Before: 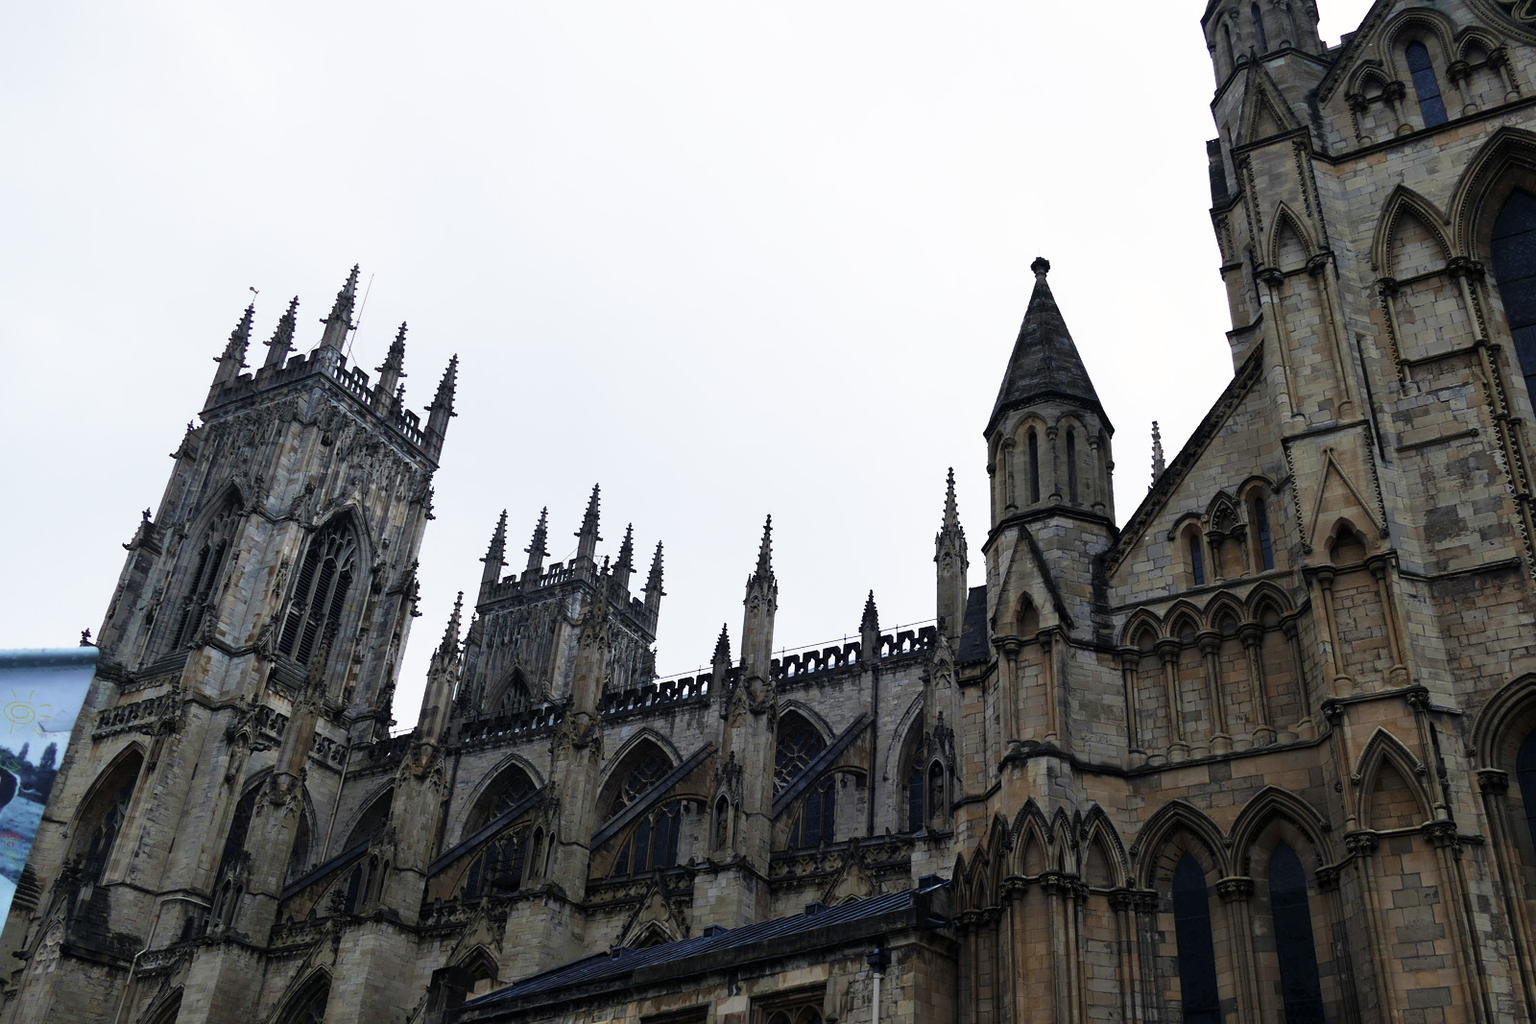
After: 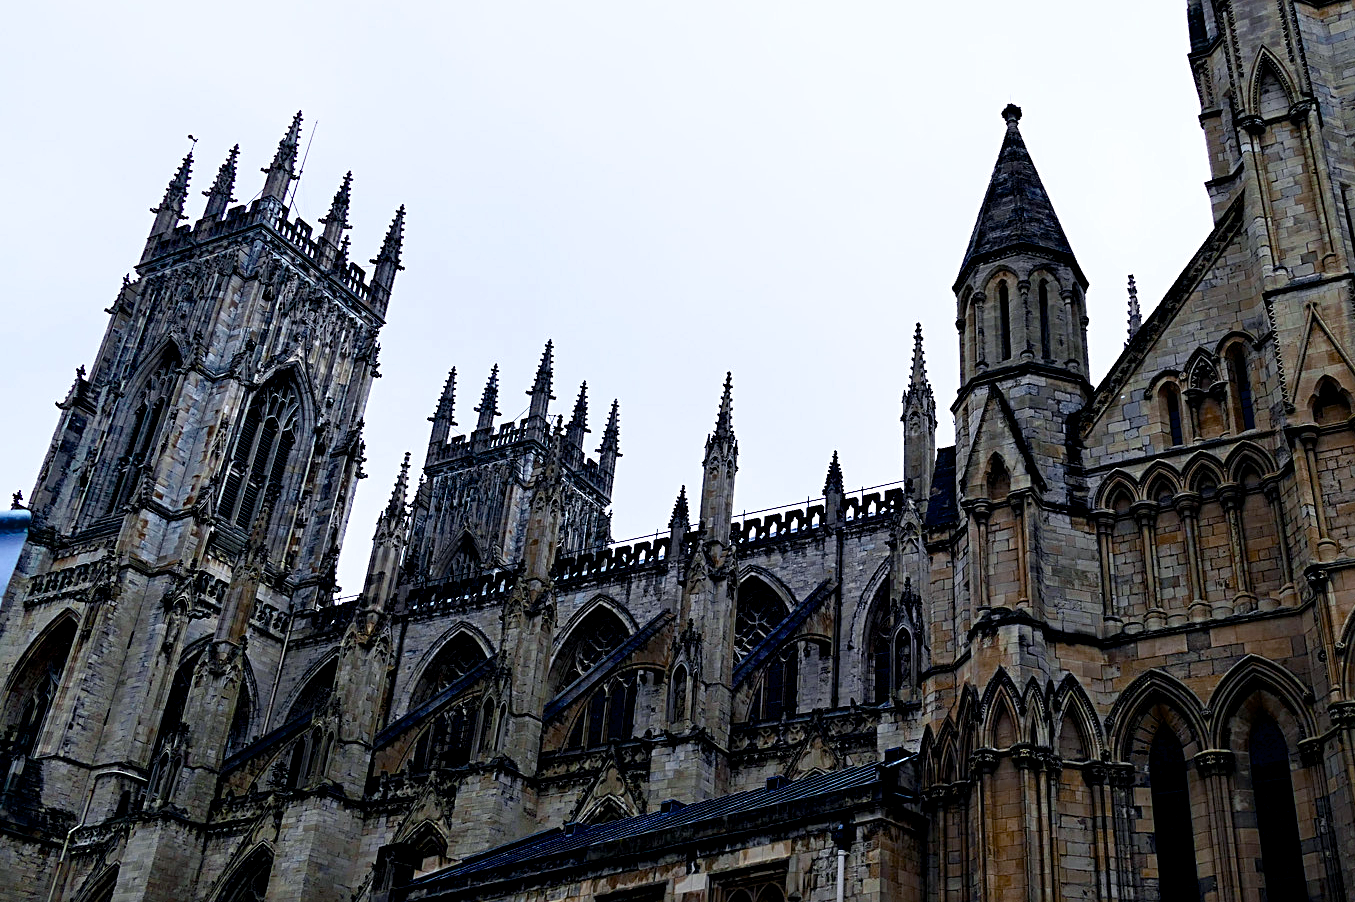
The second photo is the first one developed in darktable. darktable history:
color balance rgb: global offset › luminance -0.288%, global offset › hue 263.08°, perceptual saturation grading › global saturation 20%, perceptual saturation grading › highlights -14.388%, perceptual saturation grading › shadows 49.841%, global vibrance 6.847%, saturation formula JzAzBz (2021)
contrast equalizer: octaves 7, y [[0.502, 0.517, 0.543, 0.576, 0.611, 0.631], [0.5 ×6], [0.5 ×6], [0 ×6], [0 ×6]]
color calibration: illuminant as shot in camera, x 0.358, y 0.373, temperature 4628.91 K
crop and rotate: left 4.581%, top 15.393%, right 10.694%
sharpen: radius 2.481, amount 0.337
exposure: black level correction 0.002, compensate highlight preservation false
